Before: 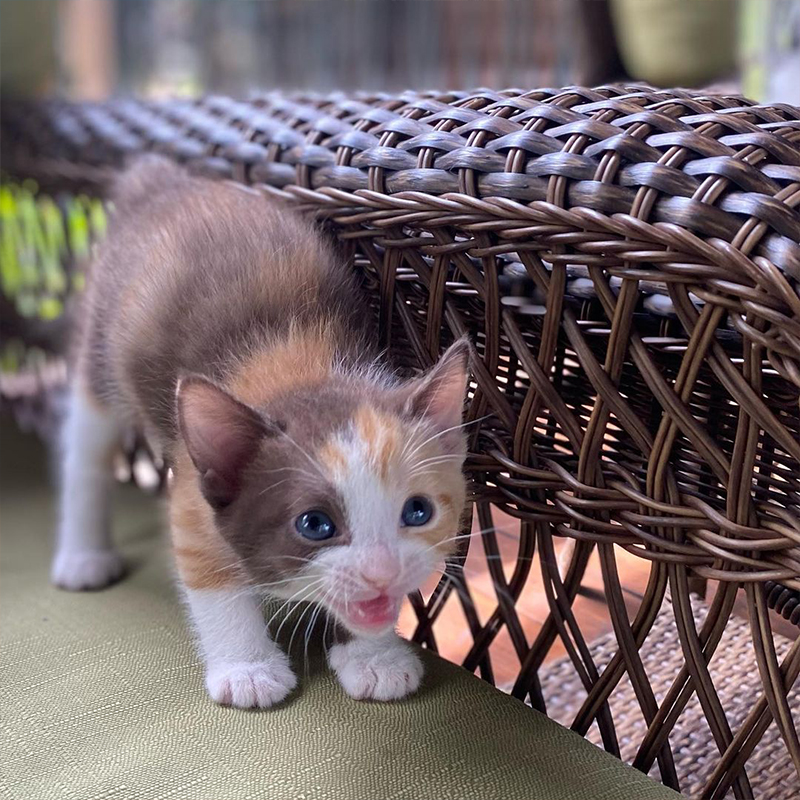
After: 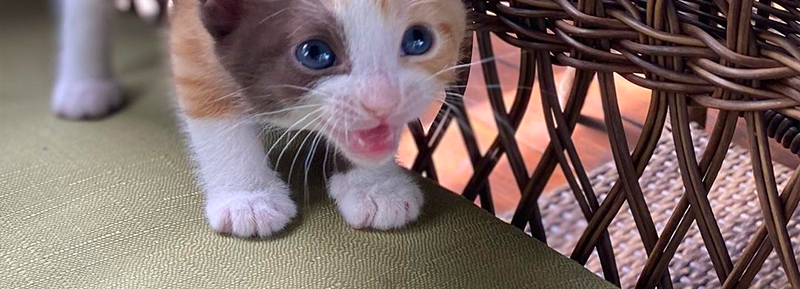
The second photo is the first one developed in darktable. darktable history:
color zones: curves: ch1 [(0, 0.34) (0.143, 0.164) (0.286, 0.152) (0.429, 0.176) (0.571, 0.173) (0.714, 0.188) (0.857, 0.199) (1, 0.34)], mix -133.17%
crop and rotate: top 59.024%, bottom 4.777%
